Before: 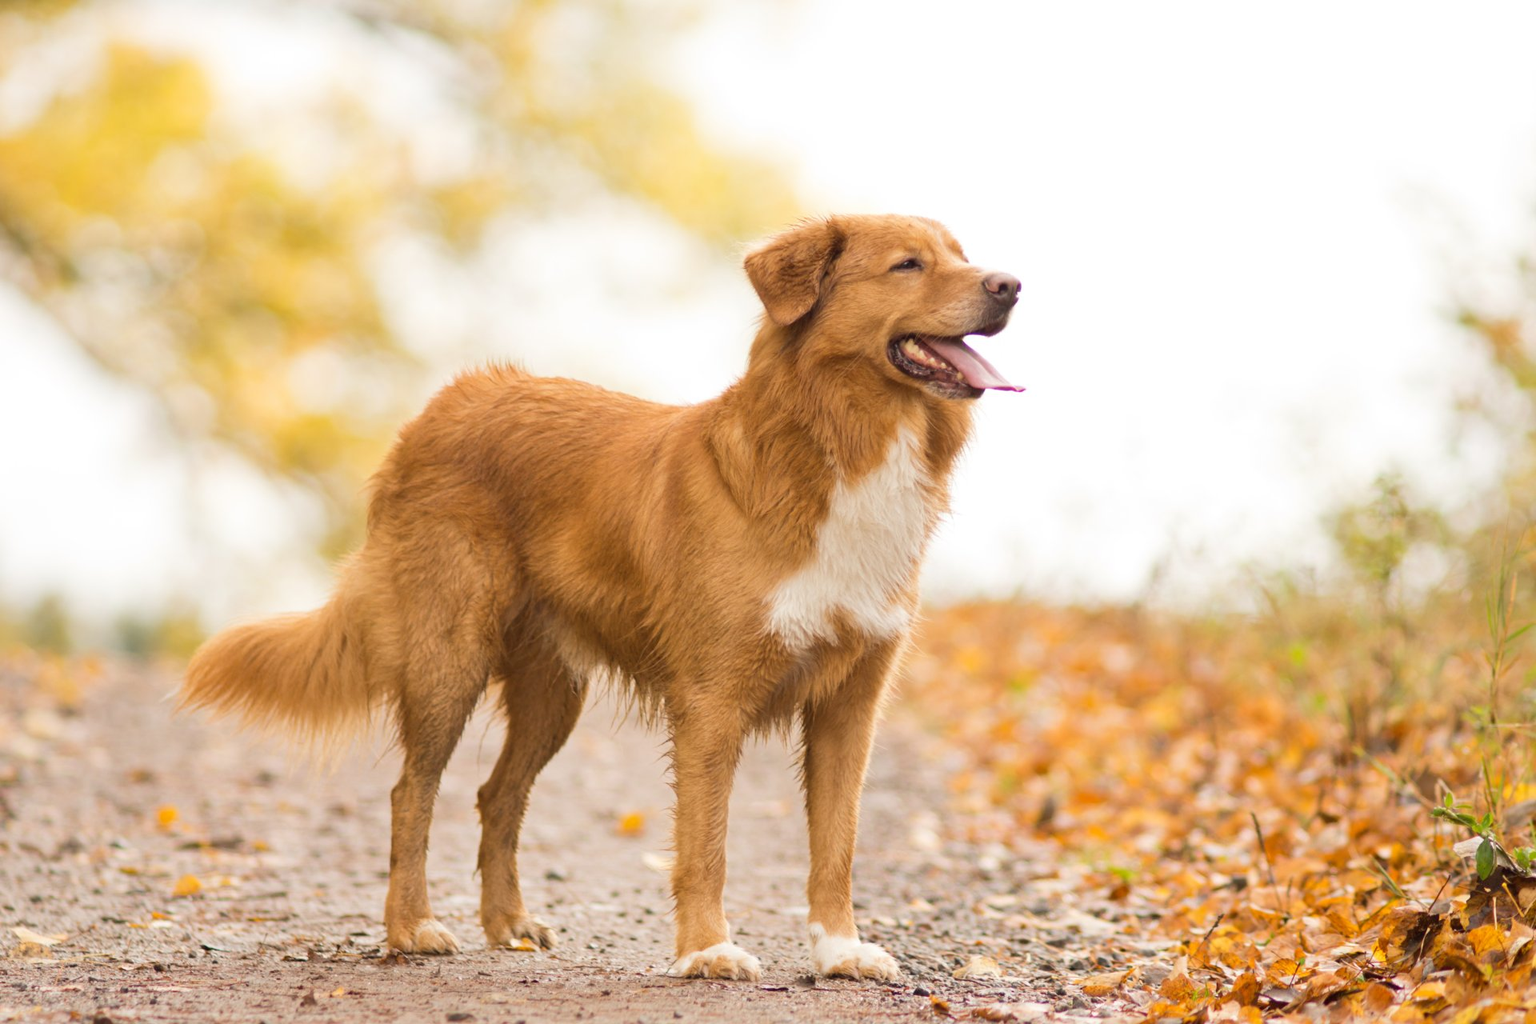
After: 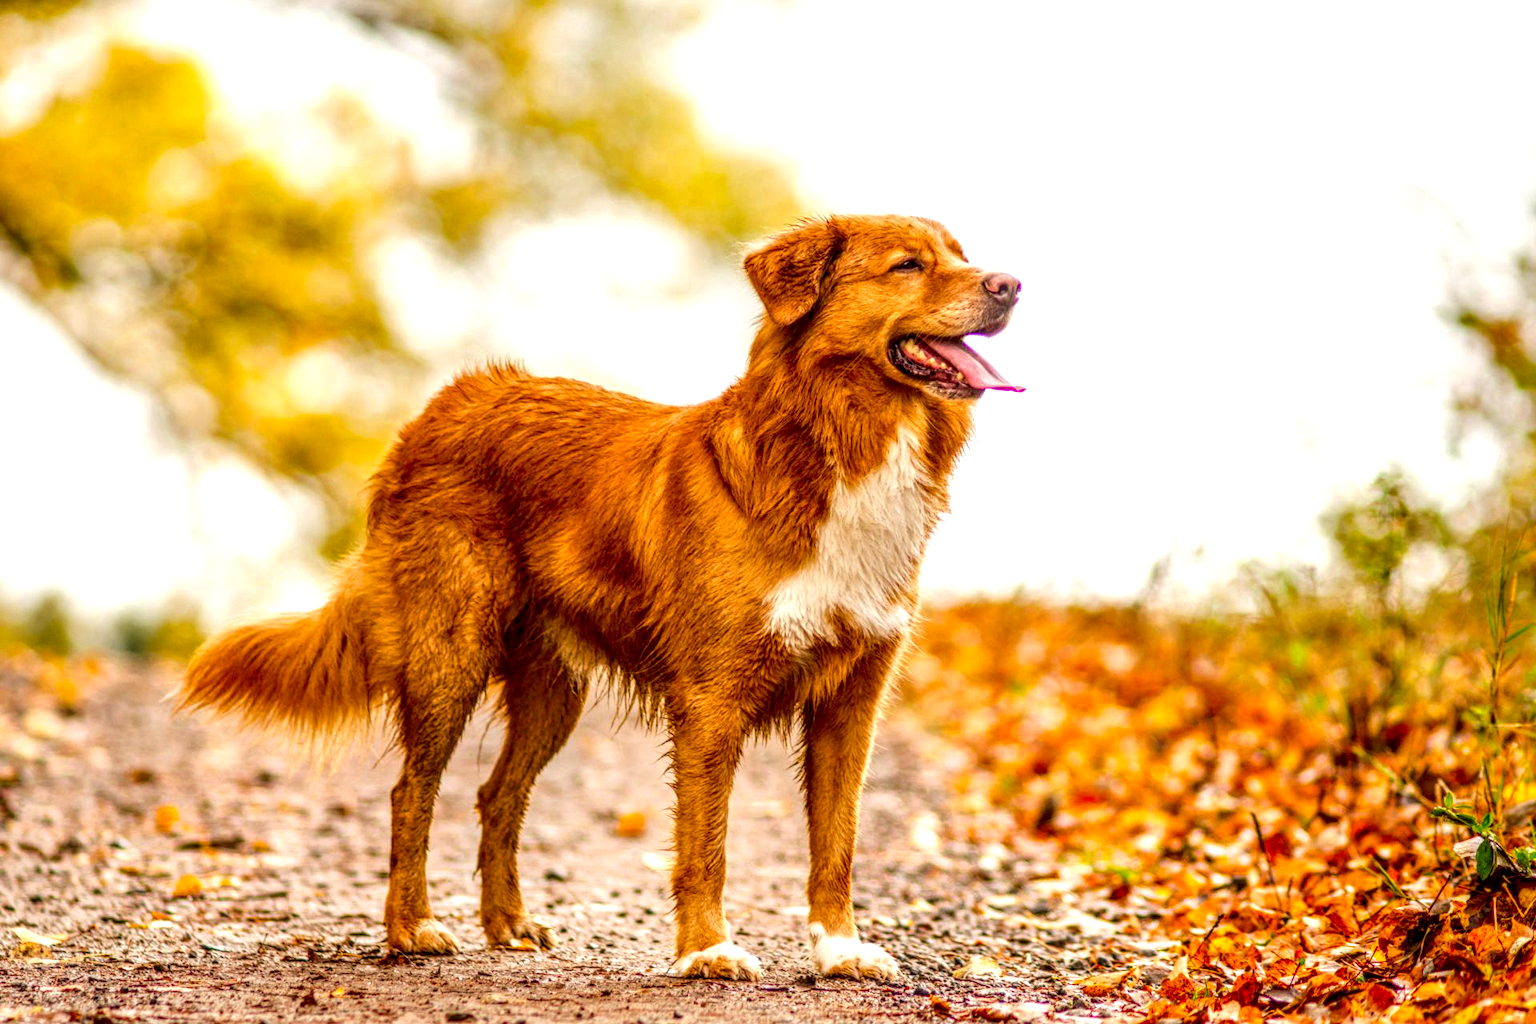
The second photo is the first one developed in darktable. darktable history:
local contrast: highlights 4%, shadows 7%, detail 299%, midtone range 0.298
color correction: highlights b* -0.043, saturation 1.85
